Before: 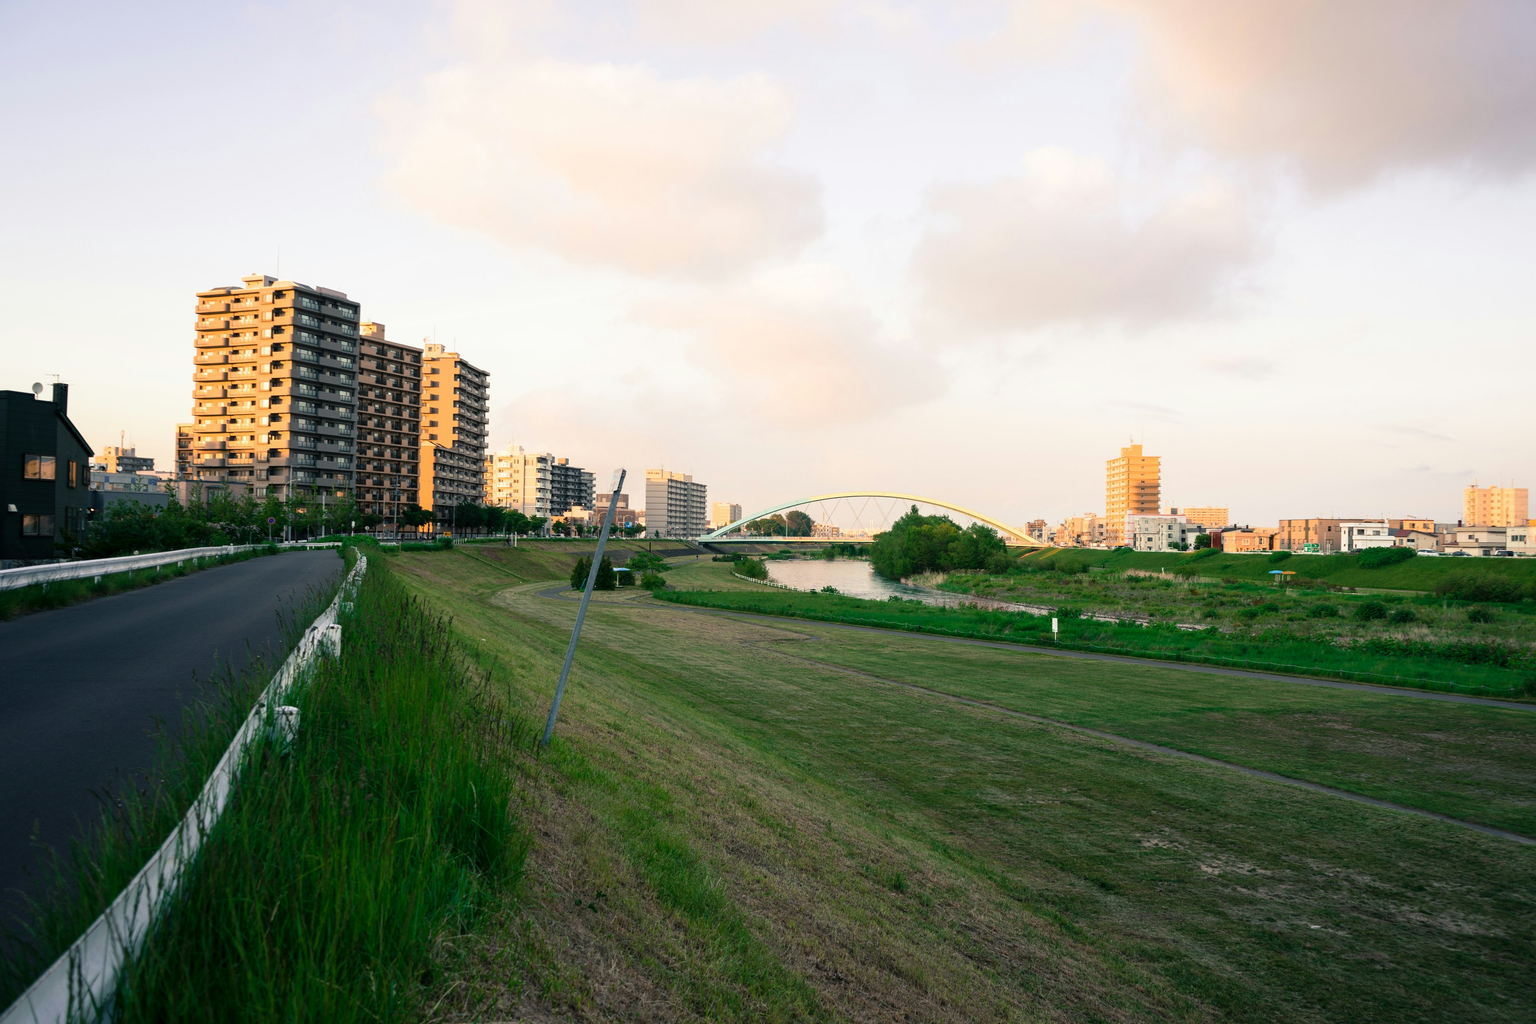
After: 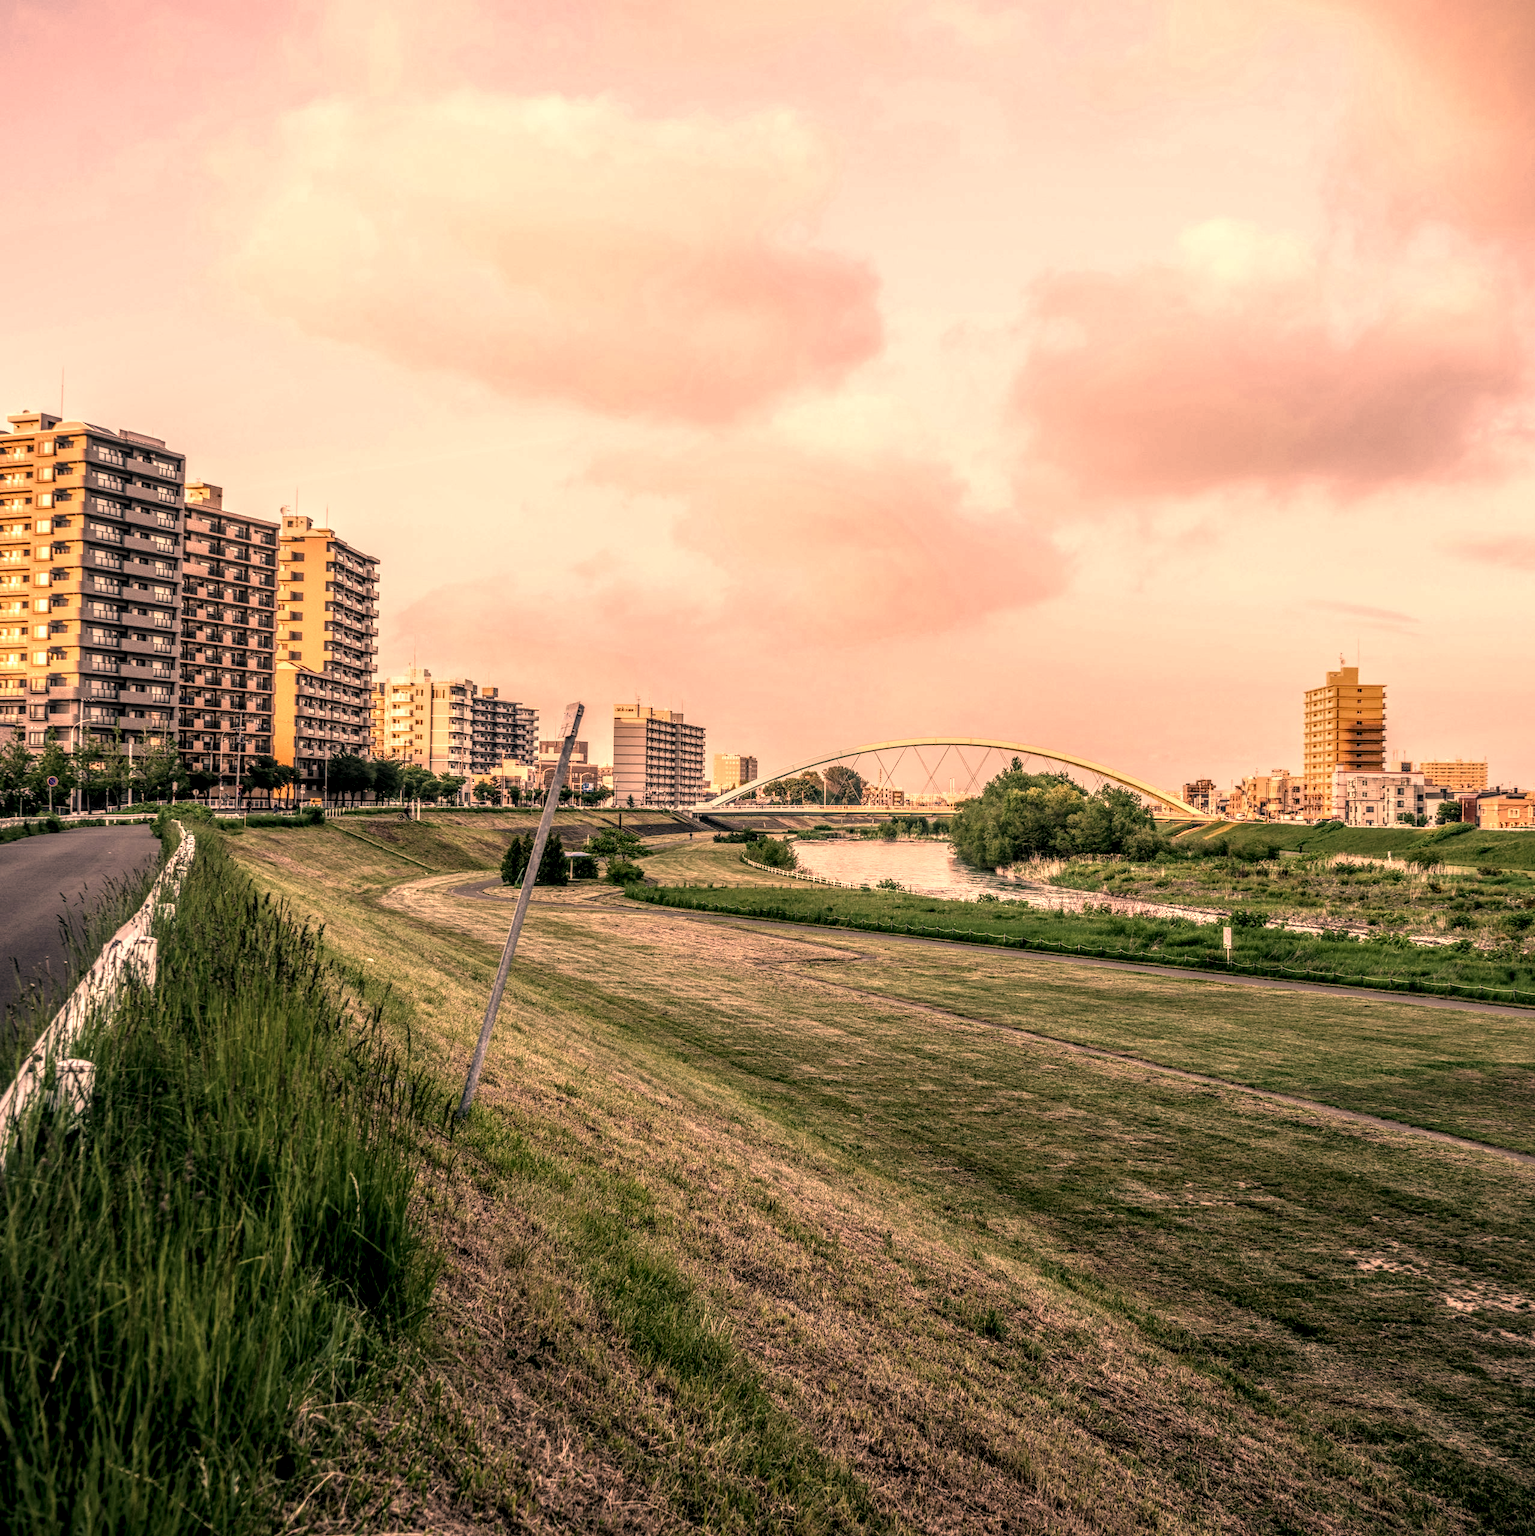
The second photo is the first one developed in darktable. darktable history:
crop: left 15.419%, right 17.914%
color correction: highlights a* 40, highlights b* 40, saturation 0.69
local contrast: highlights 0%, shadows 0%, detail 300%, midtone range 0.3
